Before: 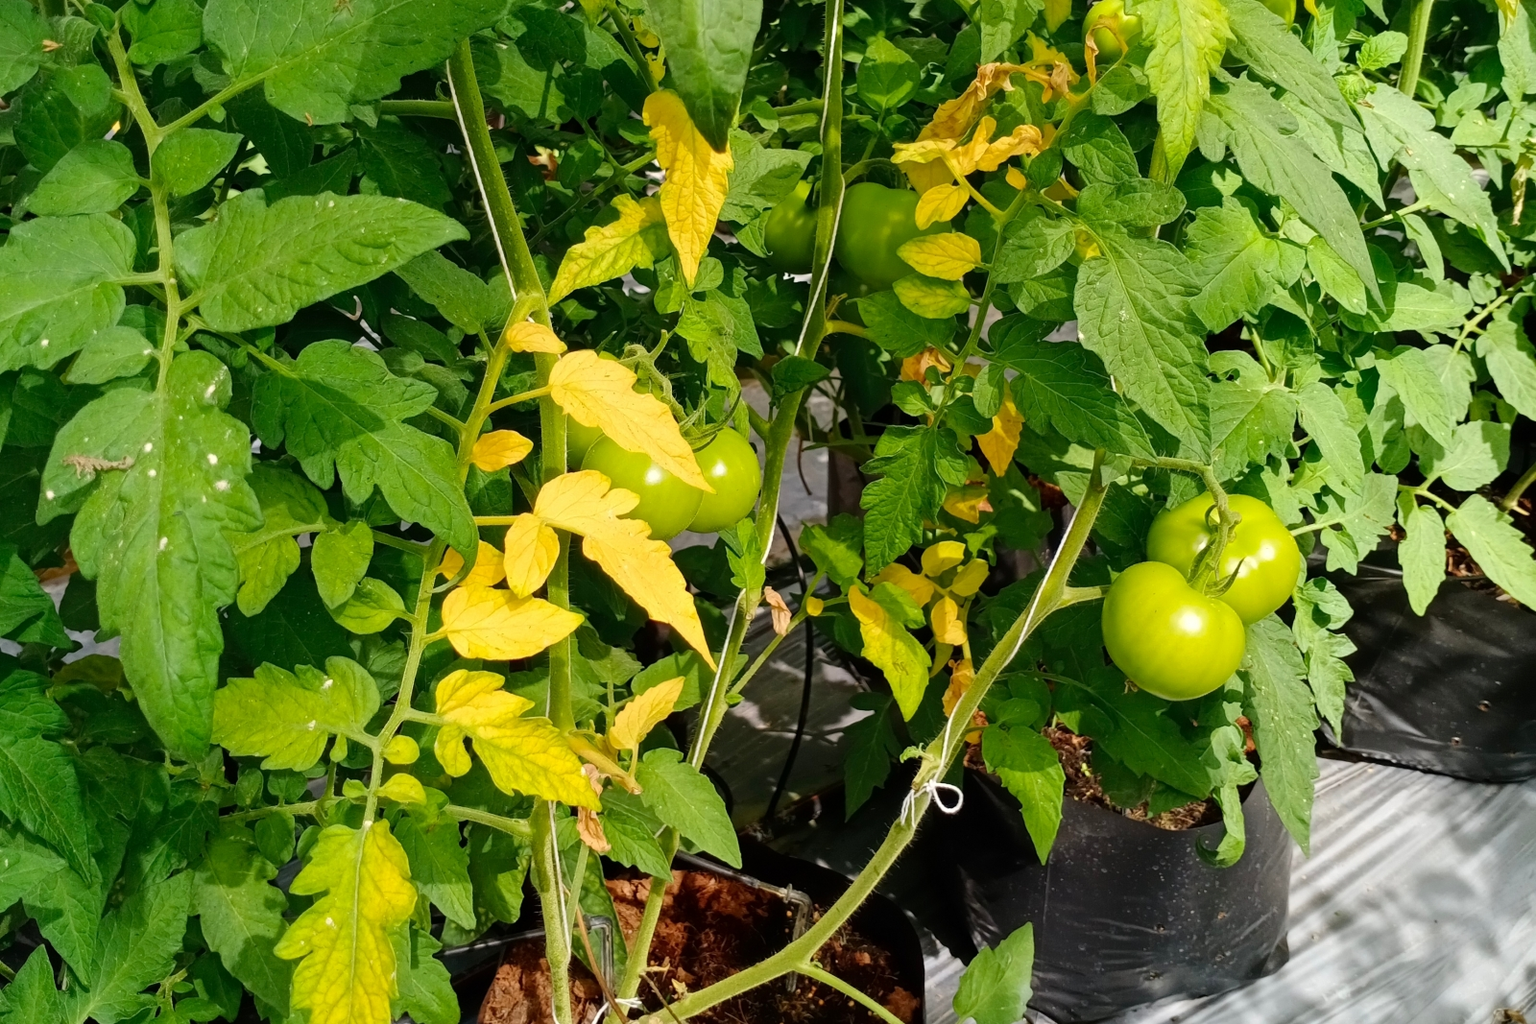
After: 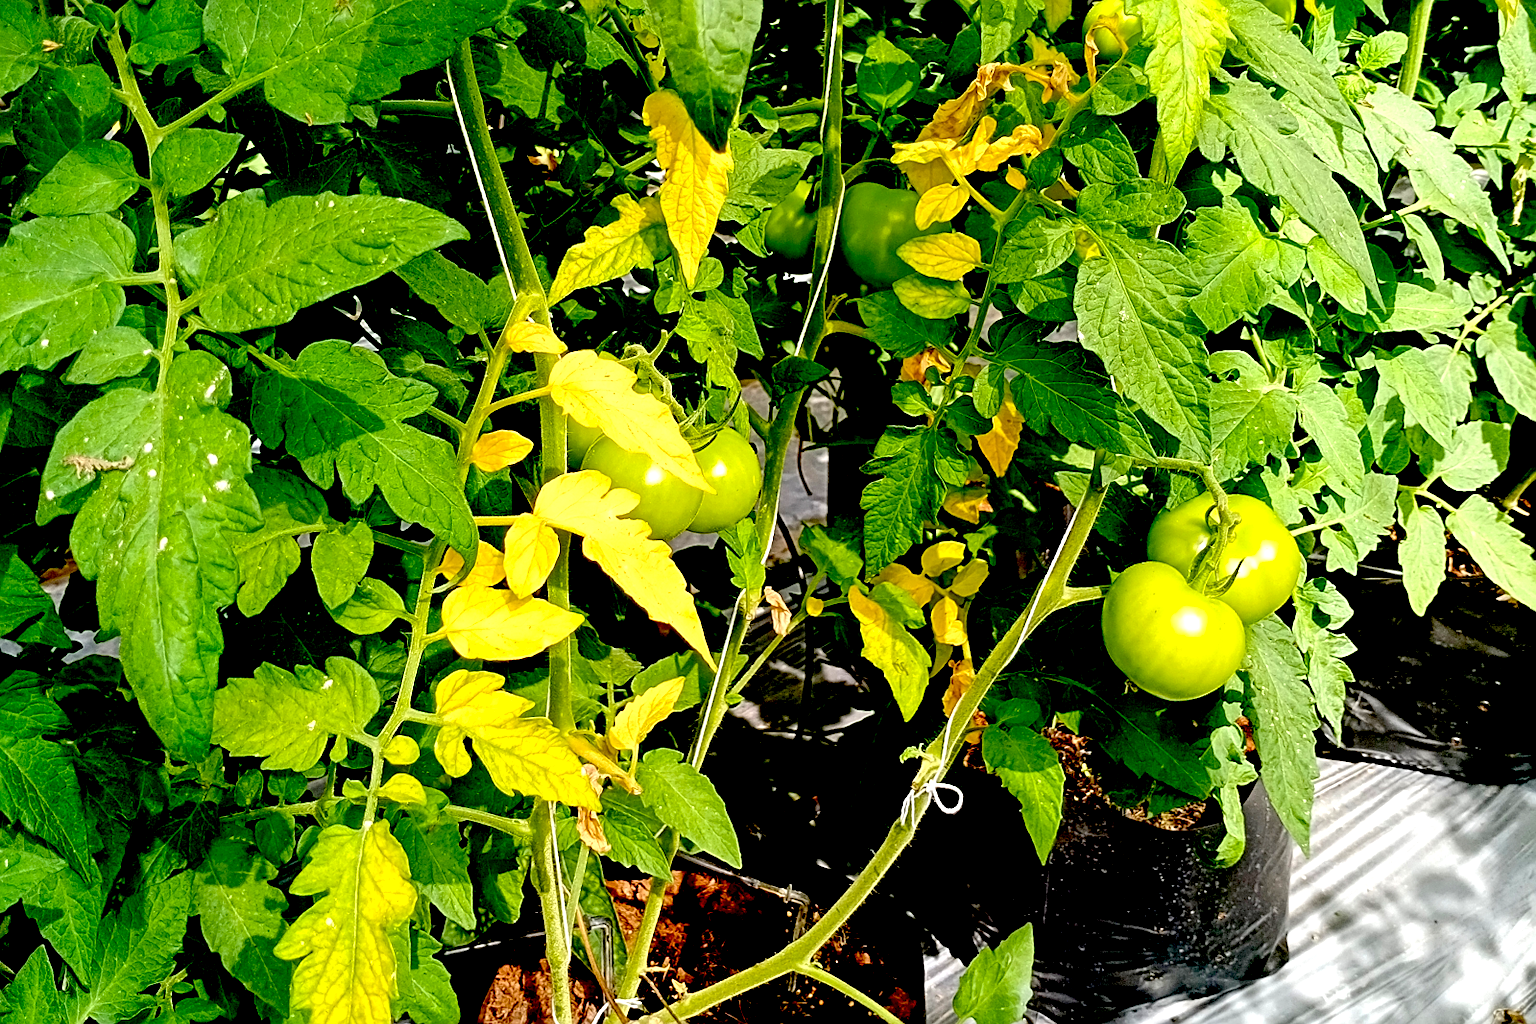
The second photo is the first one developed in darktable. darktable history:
sharpen: on, module defaults
local contrast: highlights 99%, shadows 86%, detail 160%, midtone range 0.2
exposure: black level correction 0.04, exposure 0.5 EV, compensate highlight preservation false
